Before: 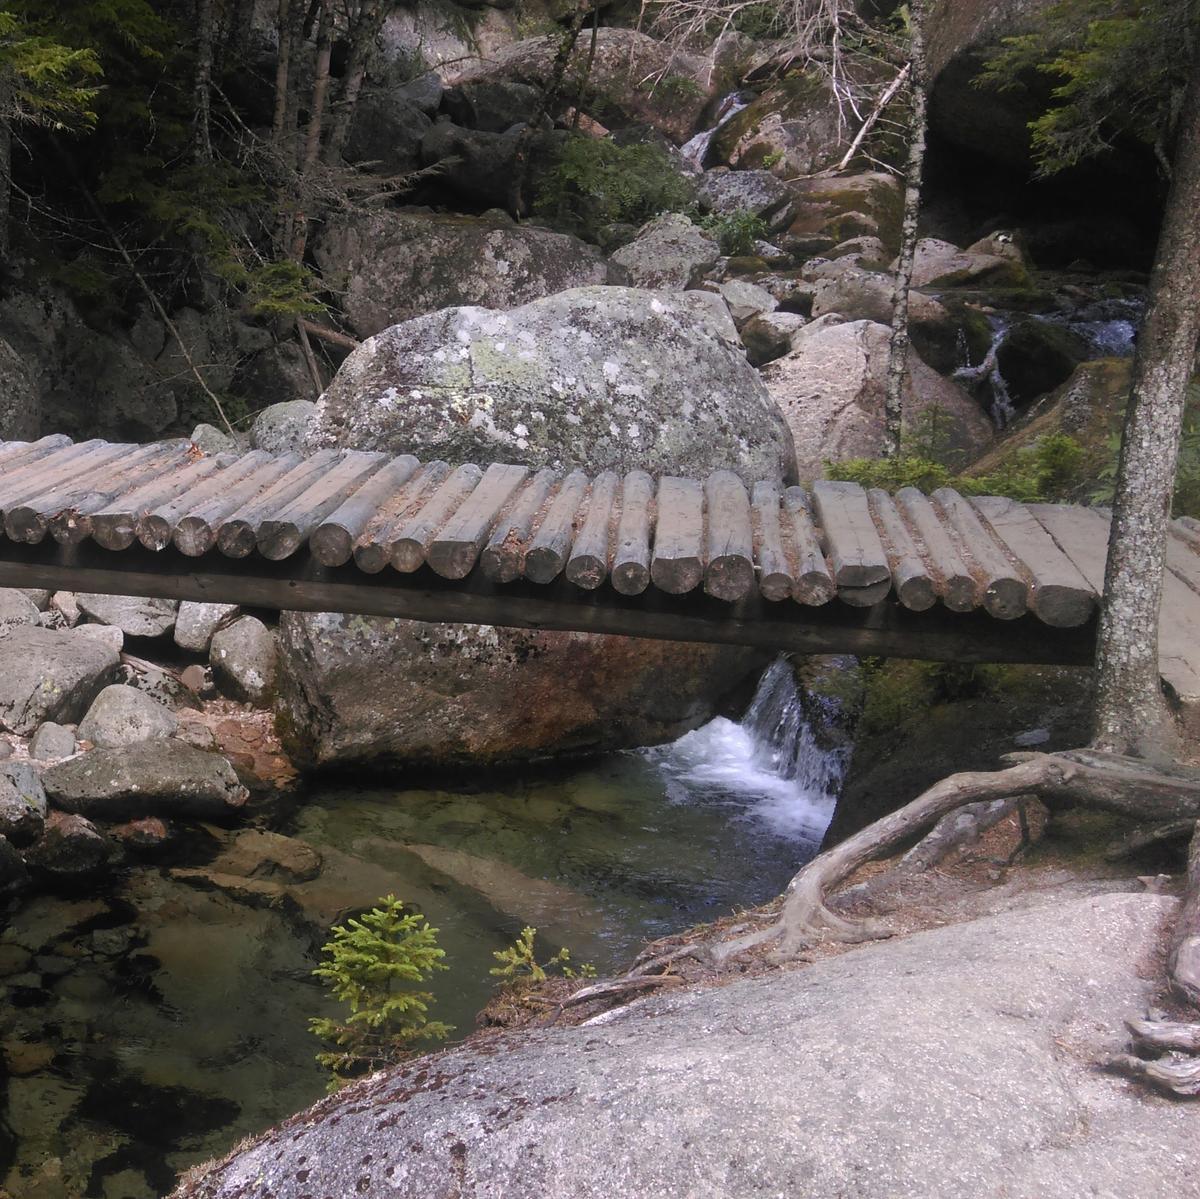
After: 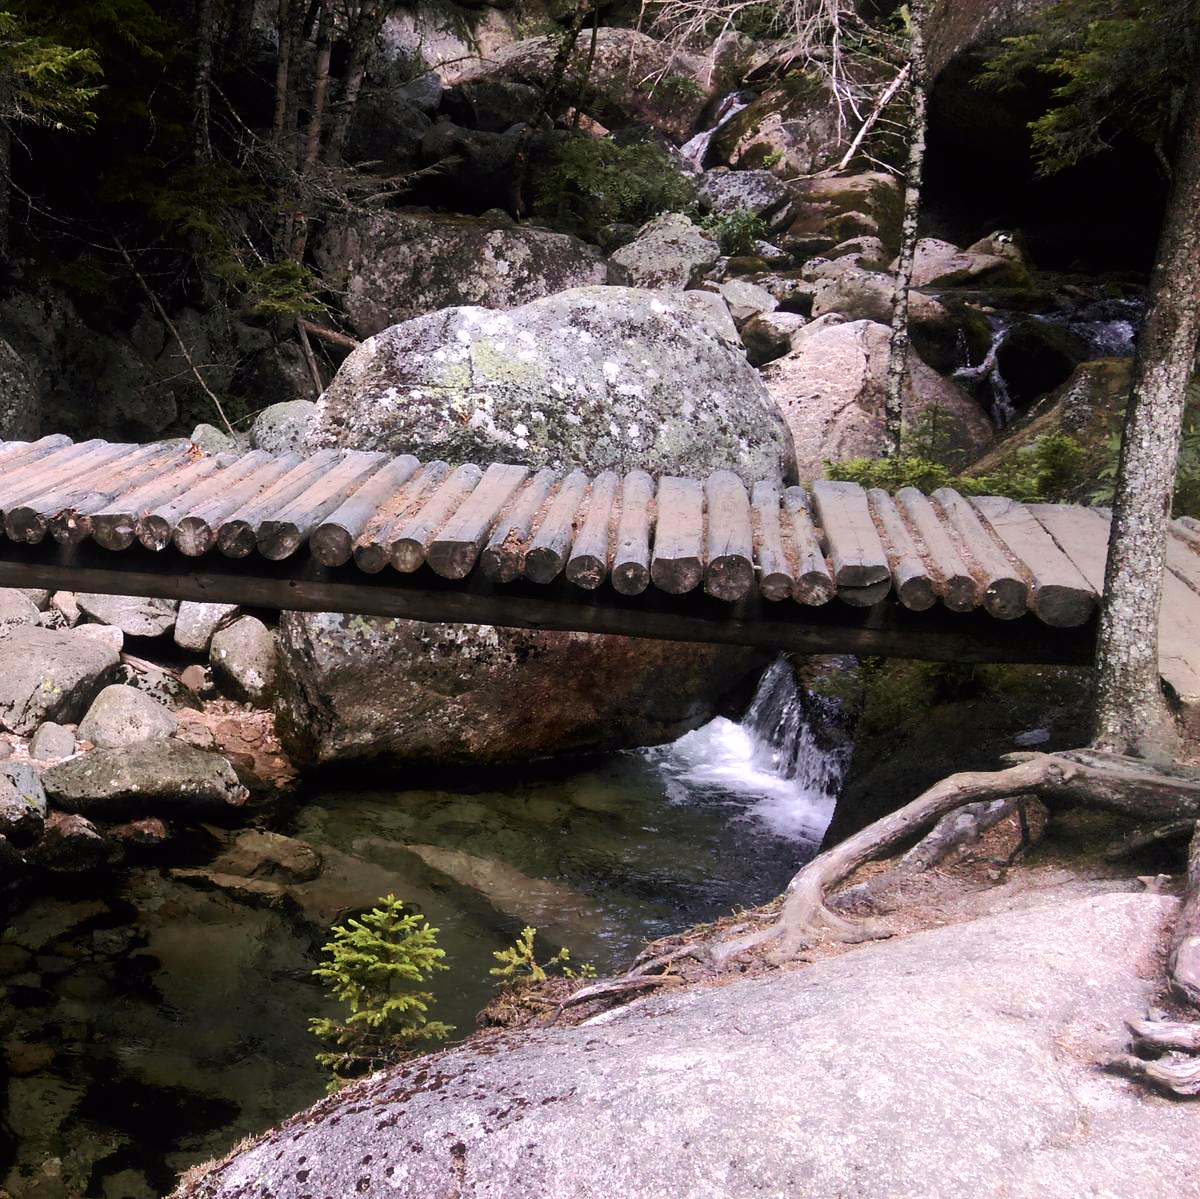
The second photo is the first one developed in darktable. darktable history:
velvia: strength 30%
tone equalizer: -8 EV -0.75 EV, -7 EV -0.7 EV, -6 EV -0.6 EV, -5 EV -0.4 EV, -3 EV 0.4 EV, -2 EV 0.6 EV, -1 EV 0.7 EV, +0 EV 0.75 EV, edges refinement/feathering 500, mask exposure compensation -1.57 EV, preserve details no
tone curve: curves: ch0 [(0, 0) (0.052, 0.018) (0.236, 0.207) (0.41, 0.417) (0.485, 0.518) (0.54, 0.584) (0.625, 0.666) (0.845, 0.828) (0.994, 0.964)]; ch1 [(0, 0.055) (0.15, 0.117) (0.317, 0.34) (0.382, 0.408) (0.434, 0.441) (0.472, 0.479) (0.498, 0.501) (0.557, 0.558) (0.616, 0.59) (0.739, 0.7) (0.873, 0.857) (1, 0.928)]; ch2 [(0, 0) (0.352, 0.403) (0.447, 0.466) (0.482, 0.482) (0.528, 0.526) (0.586, 0.577) (0.618, 0.621) (0.785, 0.747) (1, 1)], color space Lab, independent channels, preserve colors none
